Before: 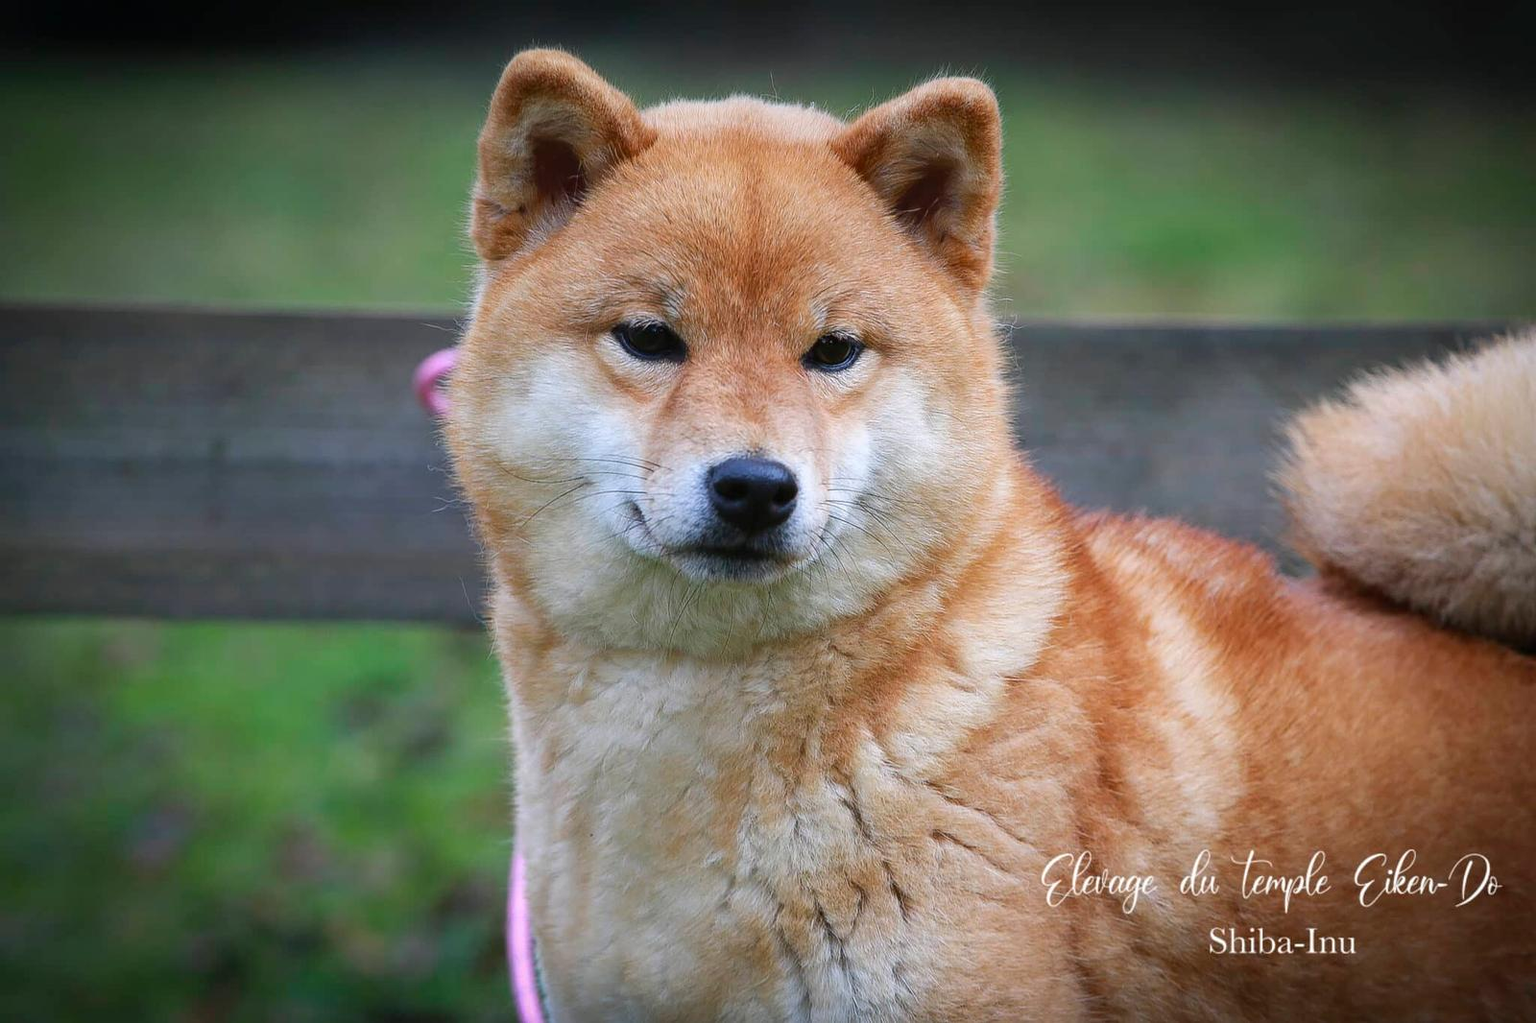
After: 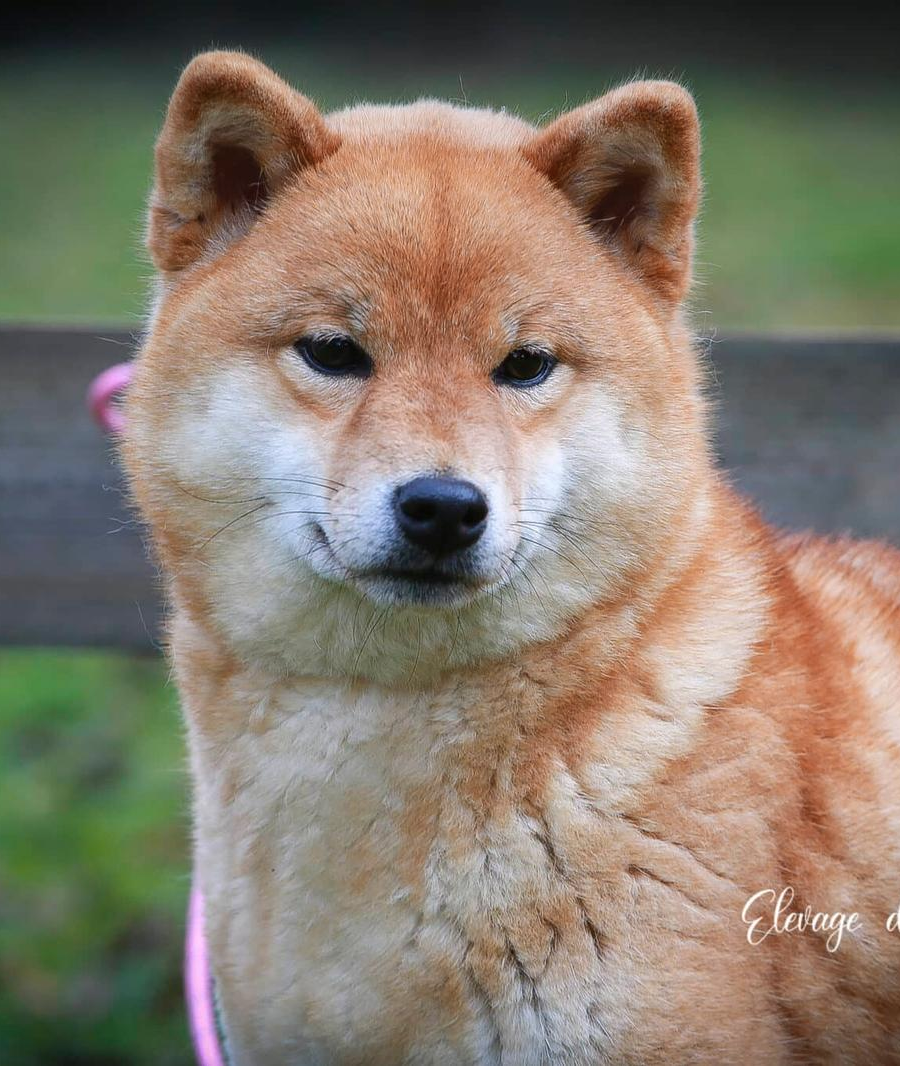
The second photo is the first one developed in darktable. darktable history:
color zones: curves: ch1 [(0, 0.455) (0.063, 0.455) (0.286, 0.495) (0.429, 0.5) (0.571, 0.5) (0.714, 0.5) (0.857, 0.5) (1, 0.455)]; ch2 [(0, 0.532) (0.063, 0.521) (0.233, 0.447) (0.429, 0.489) (0.571, 0.5) (0.714, 0.5) (0.857, 0.5) (1, 0.532)]
crop: left 21.496%, right 22.254%
